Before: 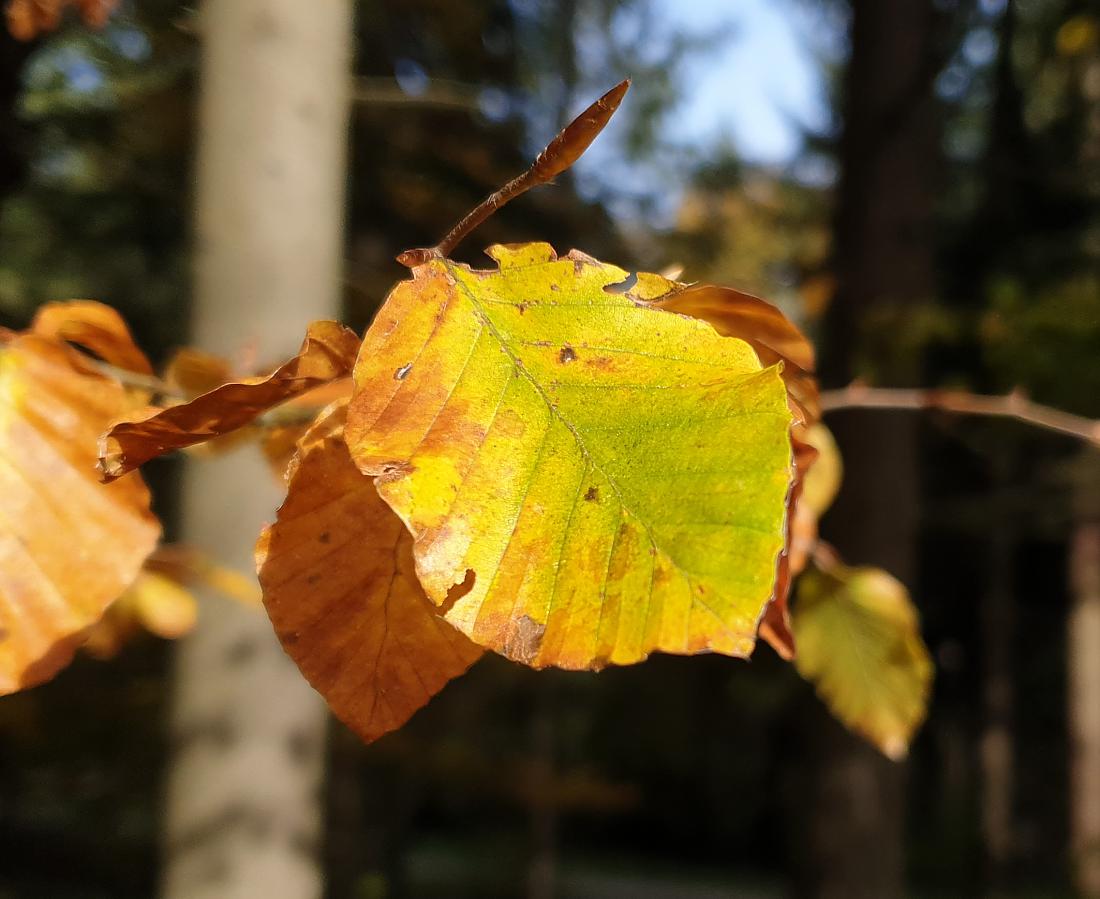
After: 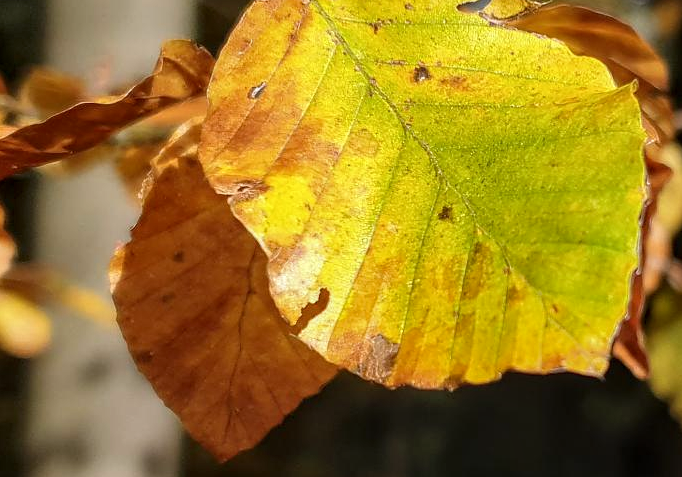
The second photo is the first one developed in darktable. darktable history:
white balance: red 0.967, blue 1.049
local contrast: detail 130%
crop: left 13.312%, top 31.28%, right 24.627%, bottom 15.582%
